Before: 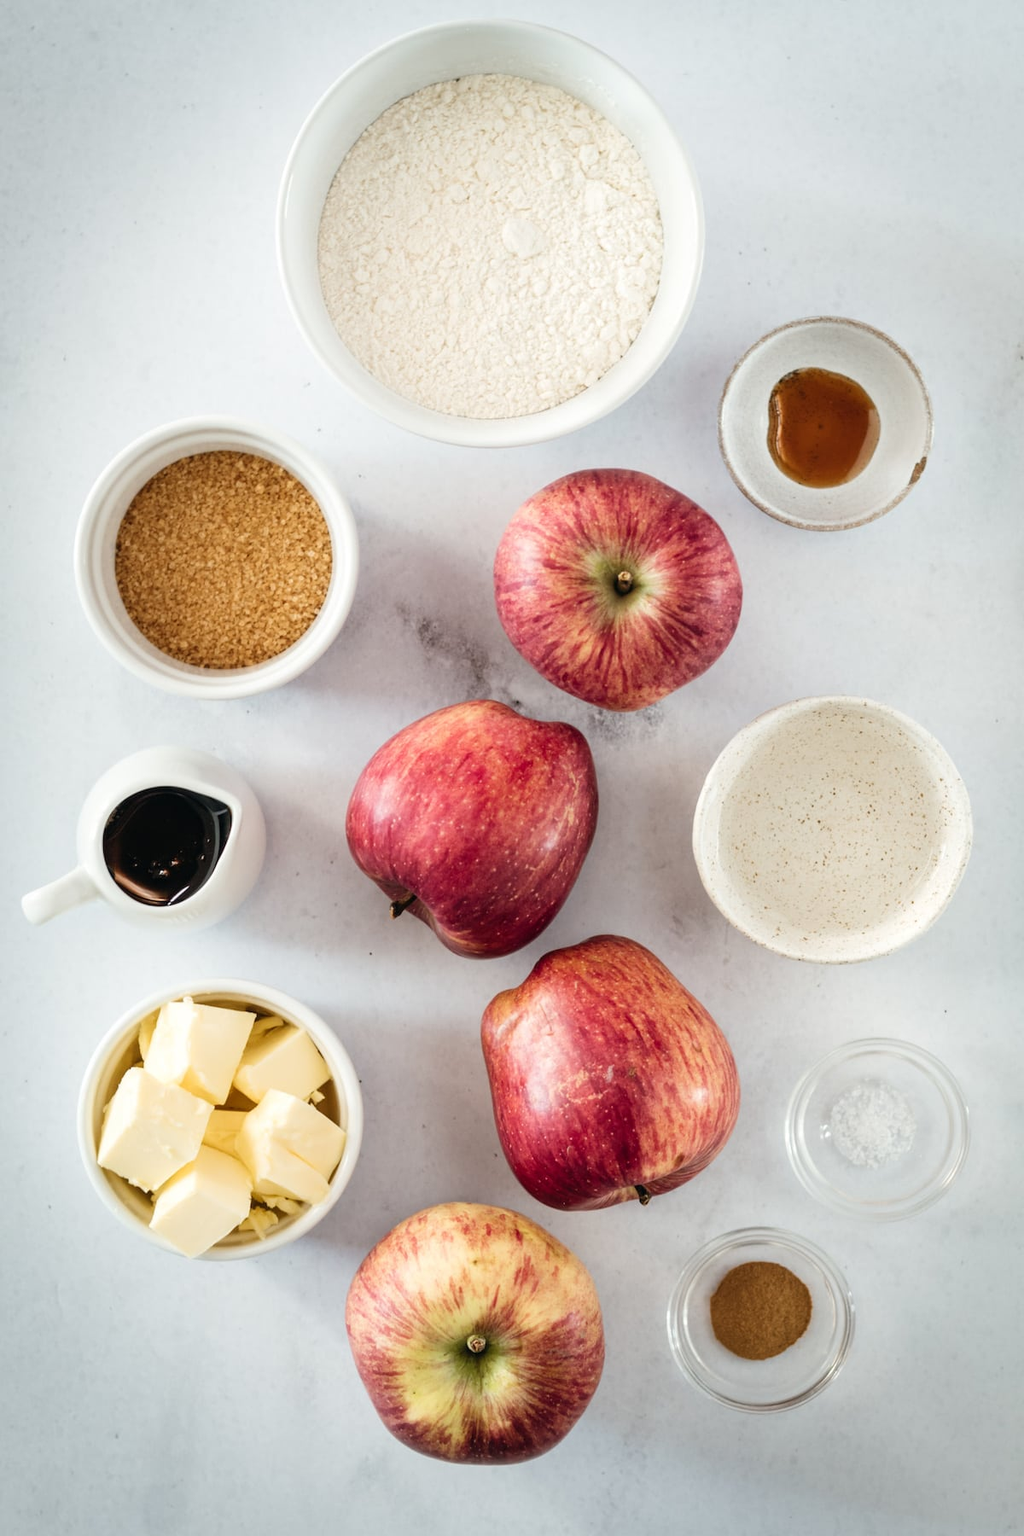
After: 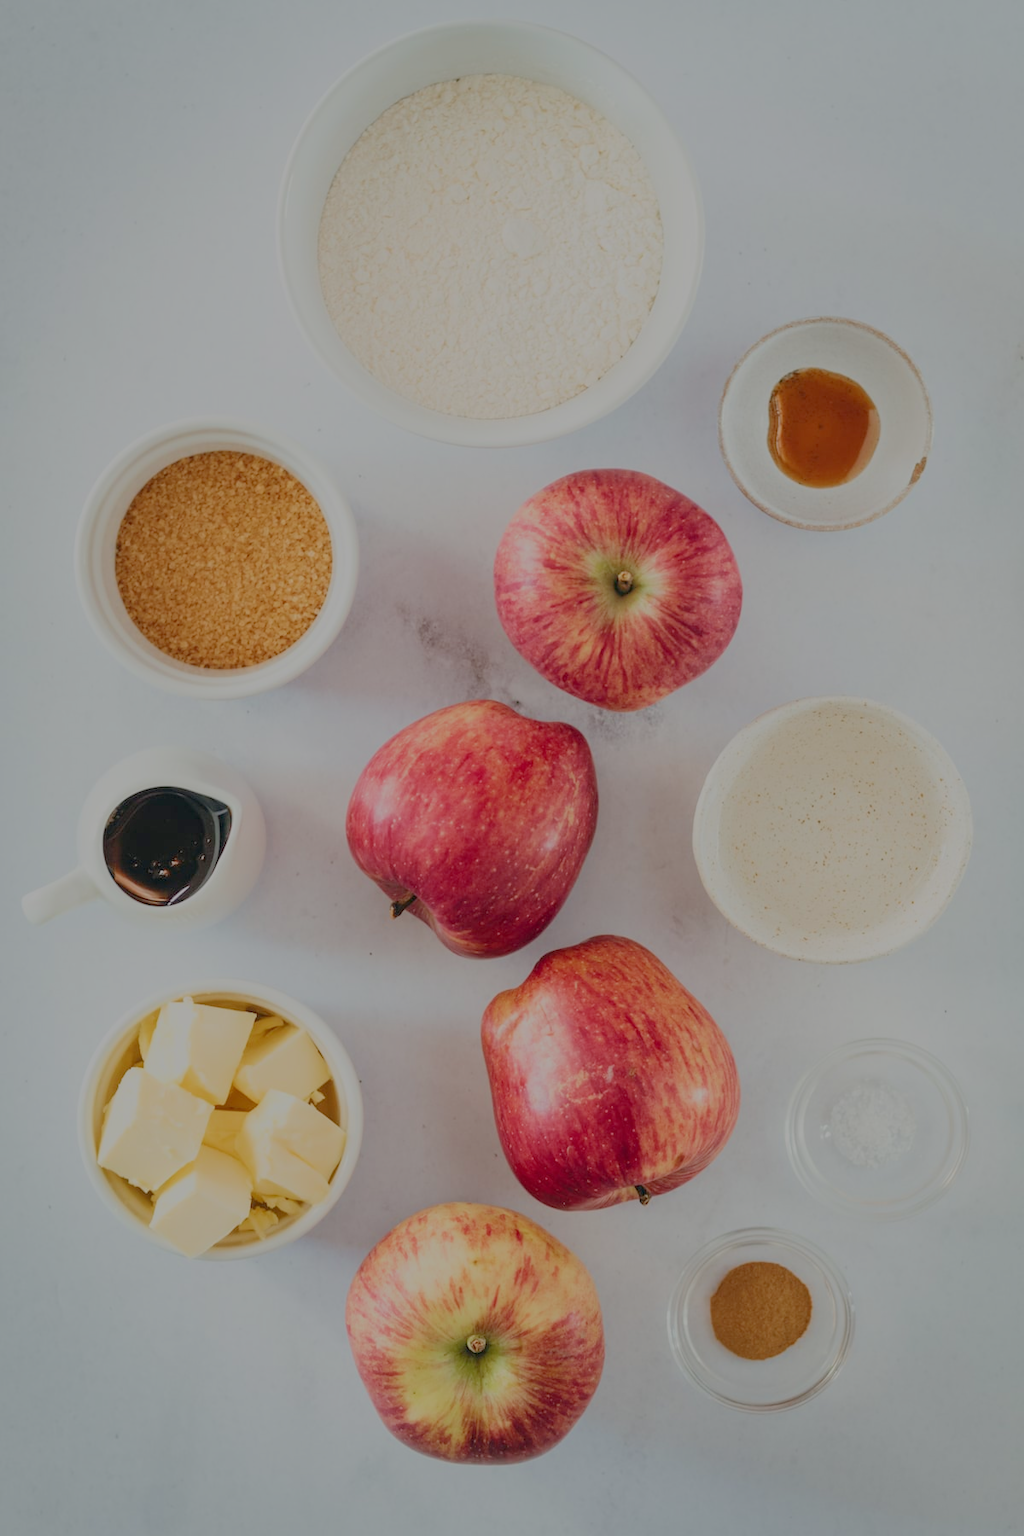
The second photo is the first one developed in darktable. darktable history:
filmic rgb: black relative exposure -15.87 EV, white relative exposure 7.95 EV, hardness 4.2, latitude 50.07%, contrast 0.508, color science v5 (2021), contrast in shadows safe, contrast in highlights safe
